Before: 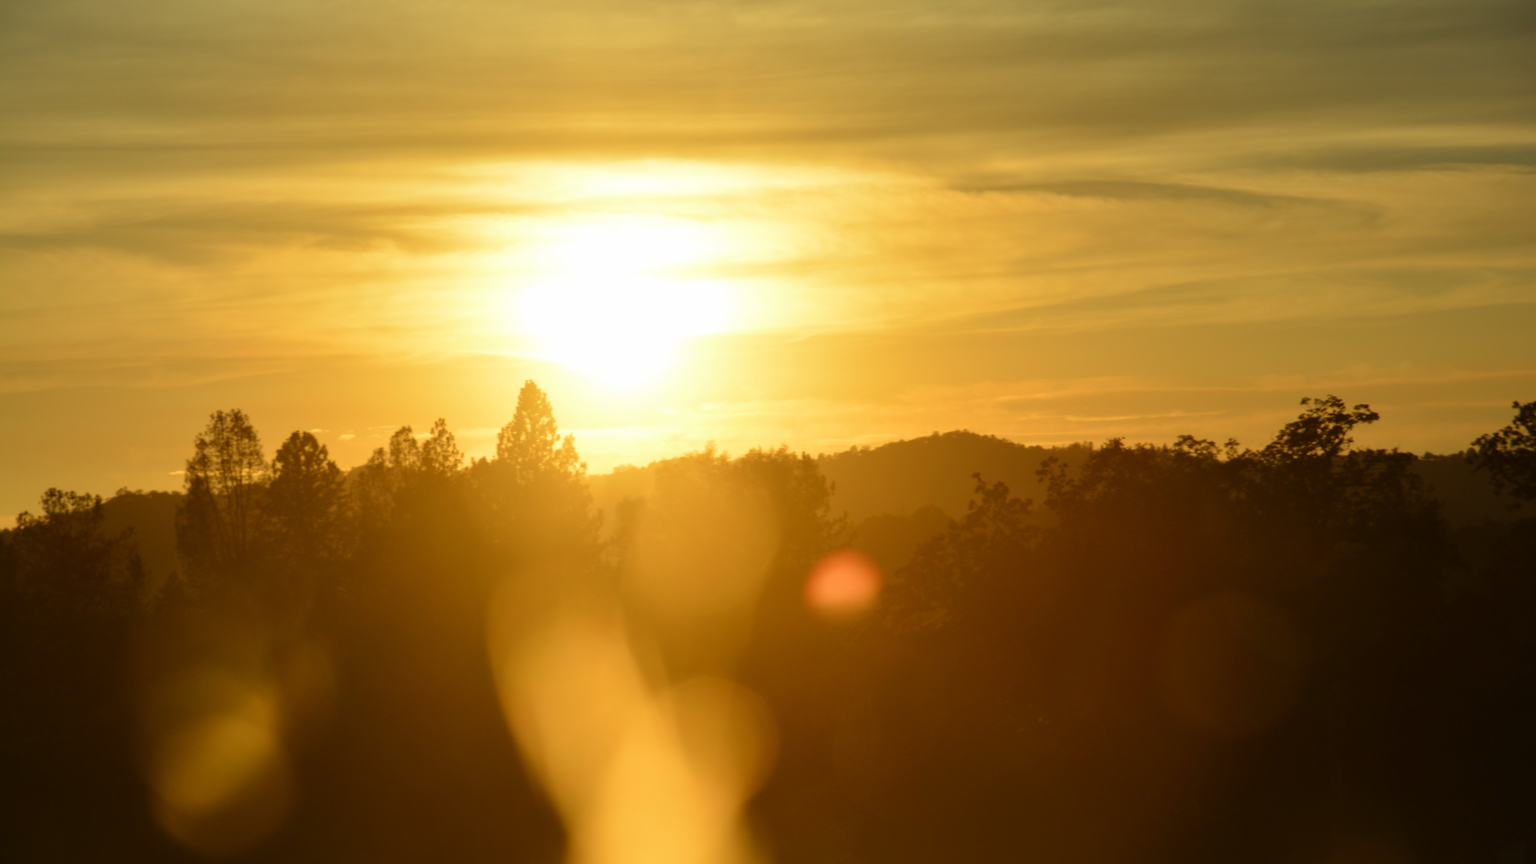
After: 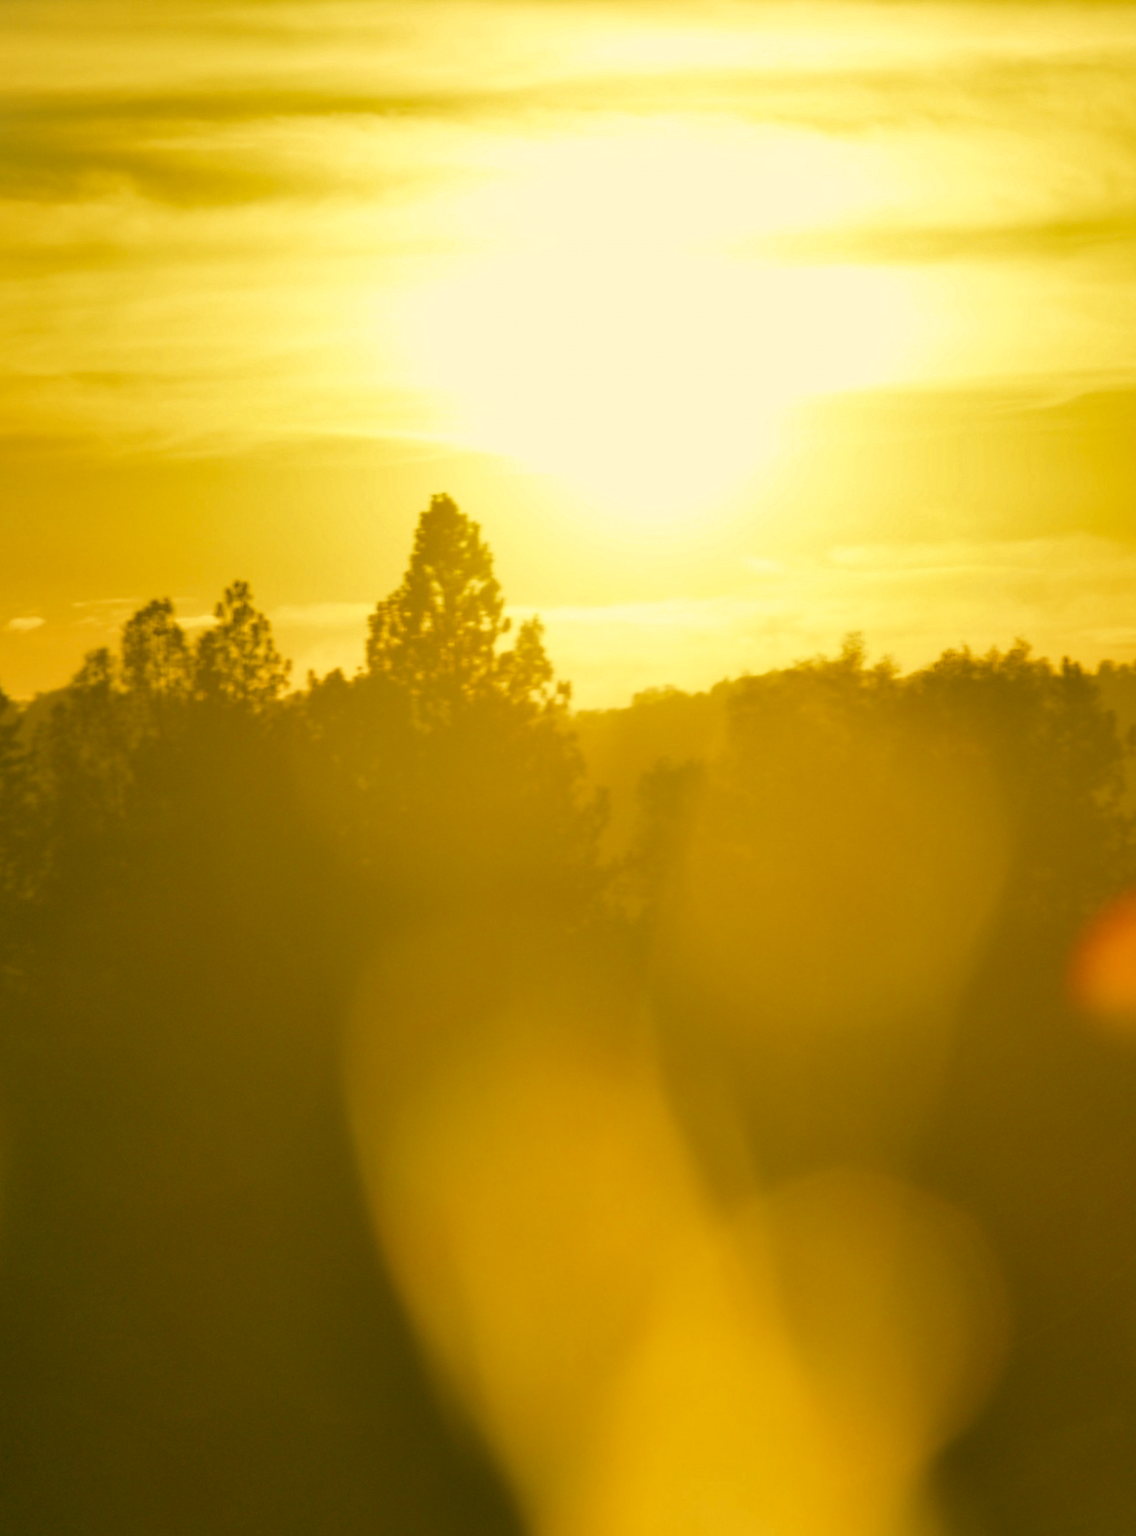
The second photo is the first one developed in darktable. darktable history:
color zones: curves: ch0 [(0, 0.5) (0.125, 0.4) (0.25, 0.5) (0.375, 0.4) (0.5, 0.4) (0.625, 0.35) (0.75, 0.35) (0.875, 0.5)]; ch1 [(0, 0.35) (0.125, 0.45) (0.25, 0.35) (0.375, 0.35) (0.5, 0.35) (0.625, 0.35) (0.75, 0.45) (0.875, 0.35)]; ch2 [(0, 0.6) (0.125, 0.5) (0.25, 0.5) (0.375, 0.6) (0.5, 0.6) (0.625, 0.5) (0.75, 0.5) (0.875, 0.5)]
contrast brightness saturation: contrast 0.042, saturation 0.161
shadows and highlights: low approximation 0.01, soften with gaussian
color correction: highlights a* 5.65, highlights b* 33.19, shadows a* -26.49, shadows b* 3.81
crop and rotate: left 21.899%, top 18.964%, right 45.622%, bottom 2.999%
